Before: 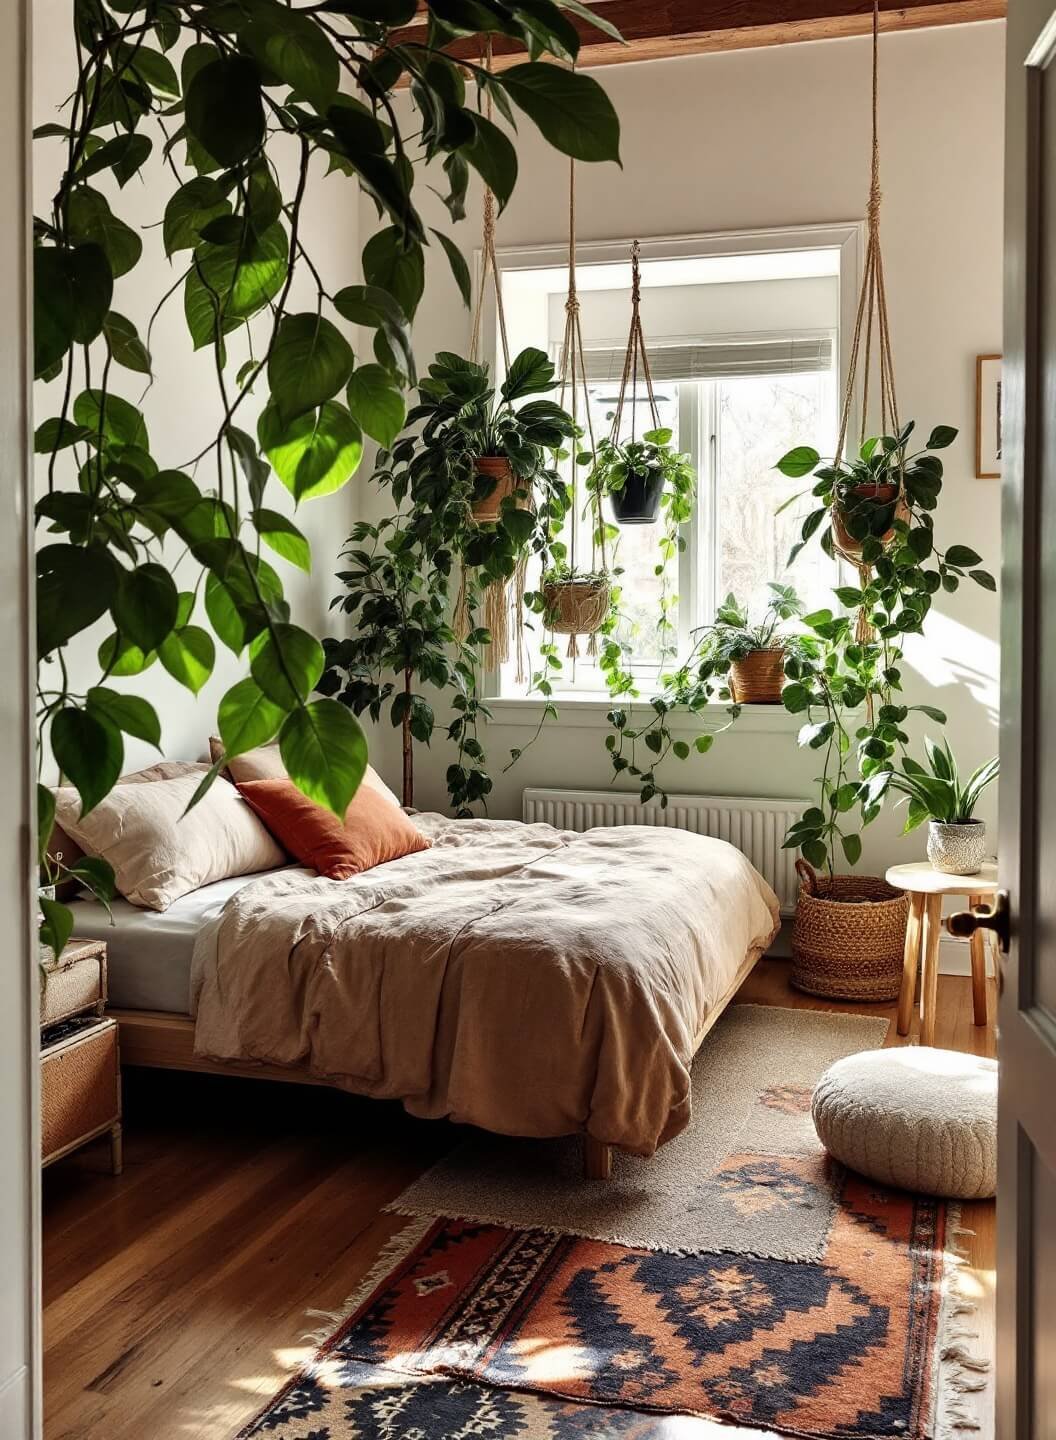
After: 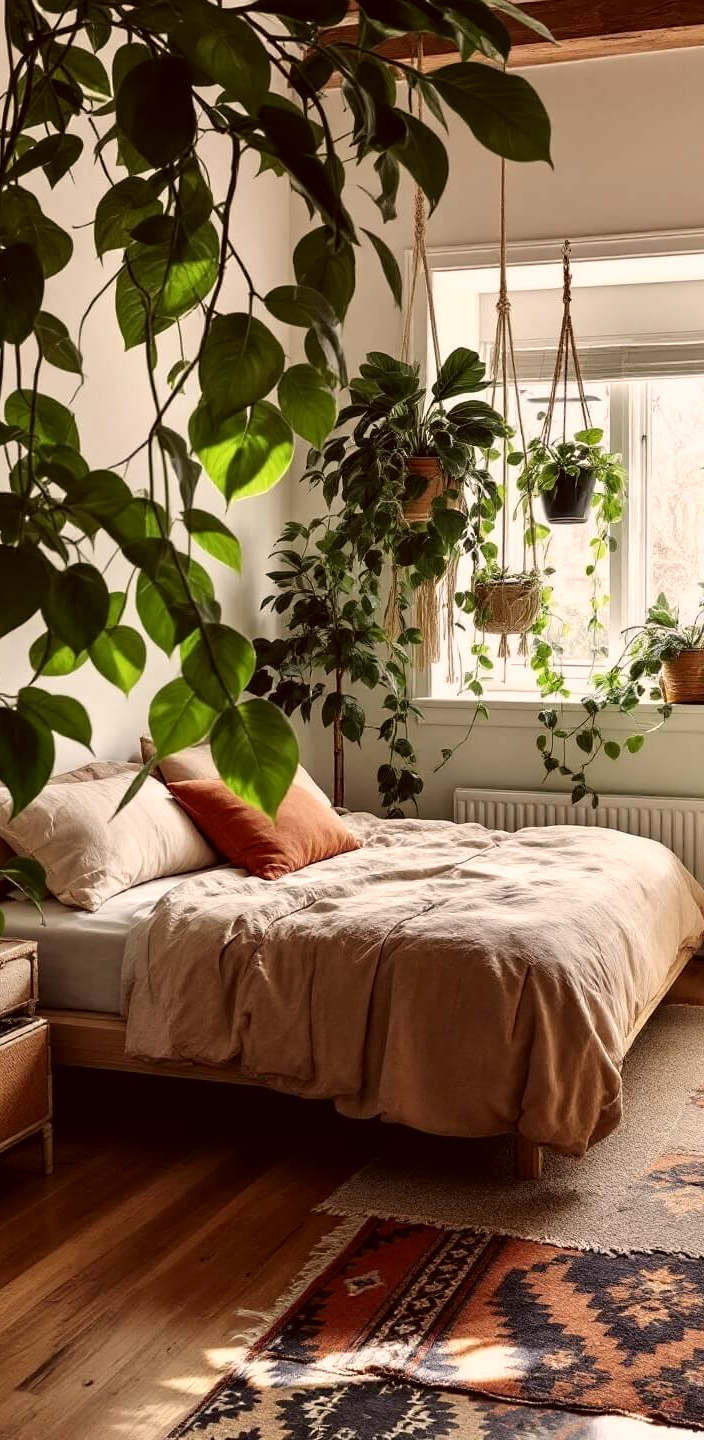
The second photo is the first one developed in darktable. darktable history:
crop and rotate: left 6.617%, right 26.717%
color correction: highlights a* 6.27, highlights b* 8.19, shadows a* 5.94, shadows b* 7.23, saturation 0.9
